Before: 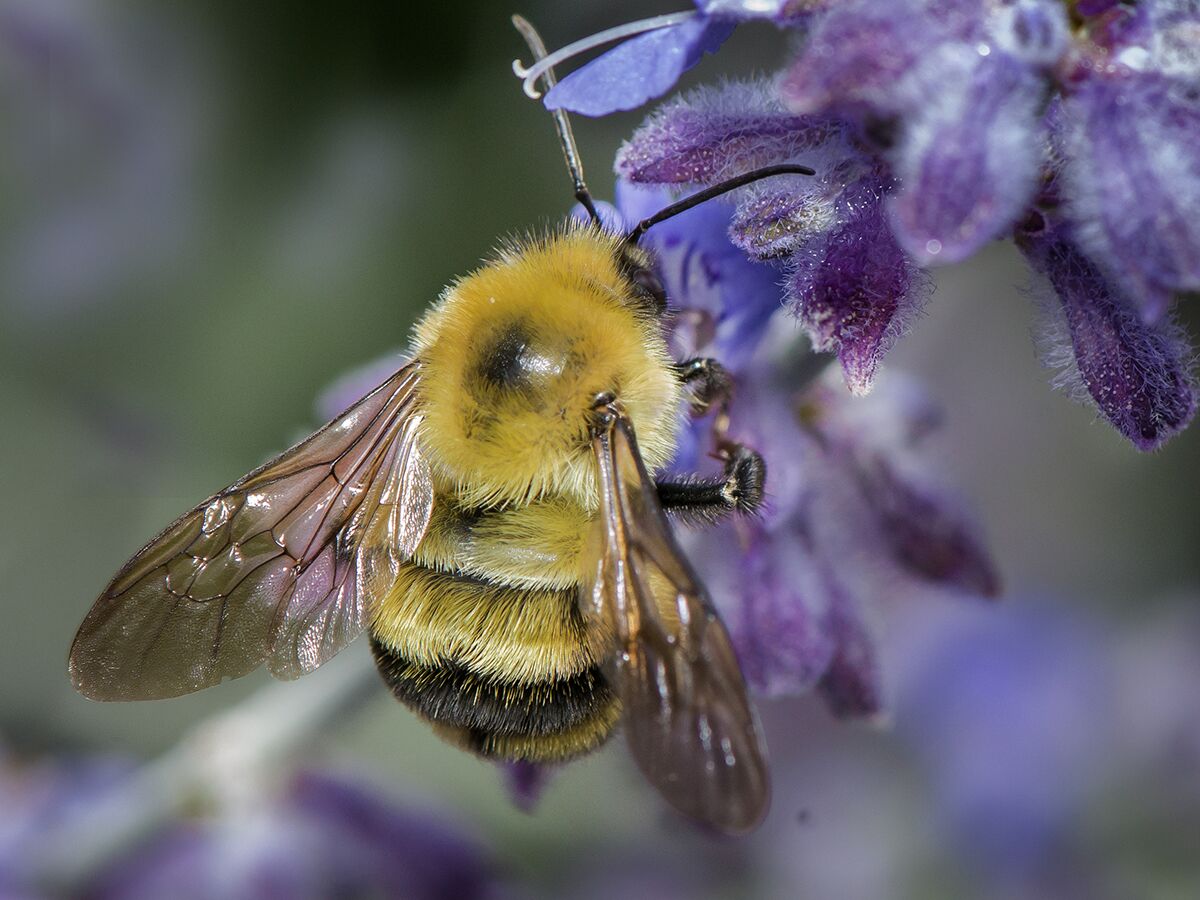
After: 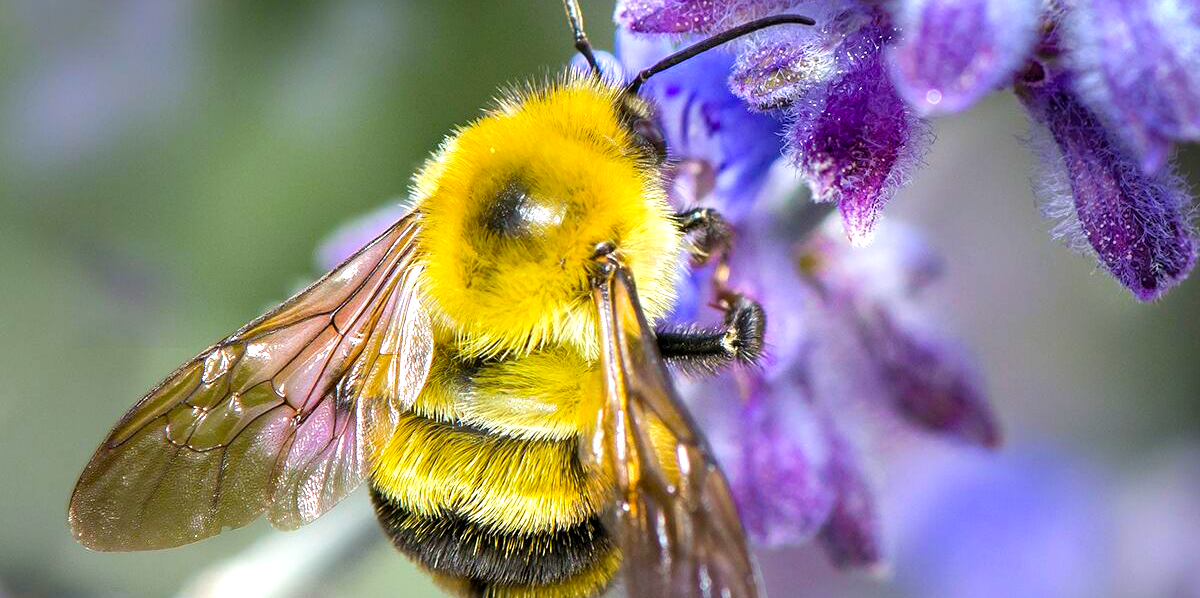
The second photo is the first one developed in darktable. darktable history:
crop: top 16.727%, bottom 16.727%
exposure: black level correction 0.001, exposure 1 EV, compensate highlight preservation false
color balance rgb: linear chroma grading › global chroma 15%, perceptual saturation grading › global saturation 30%
